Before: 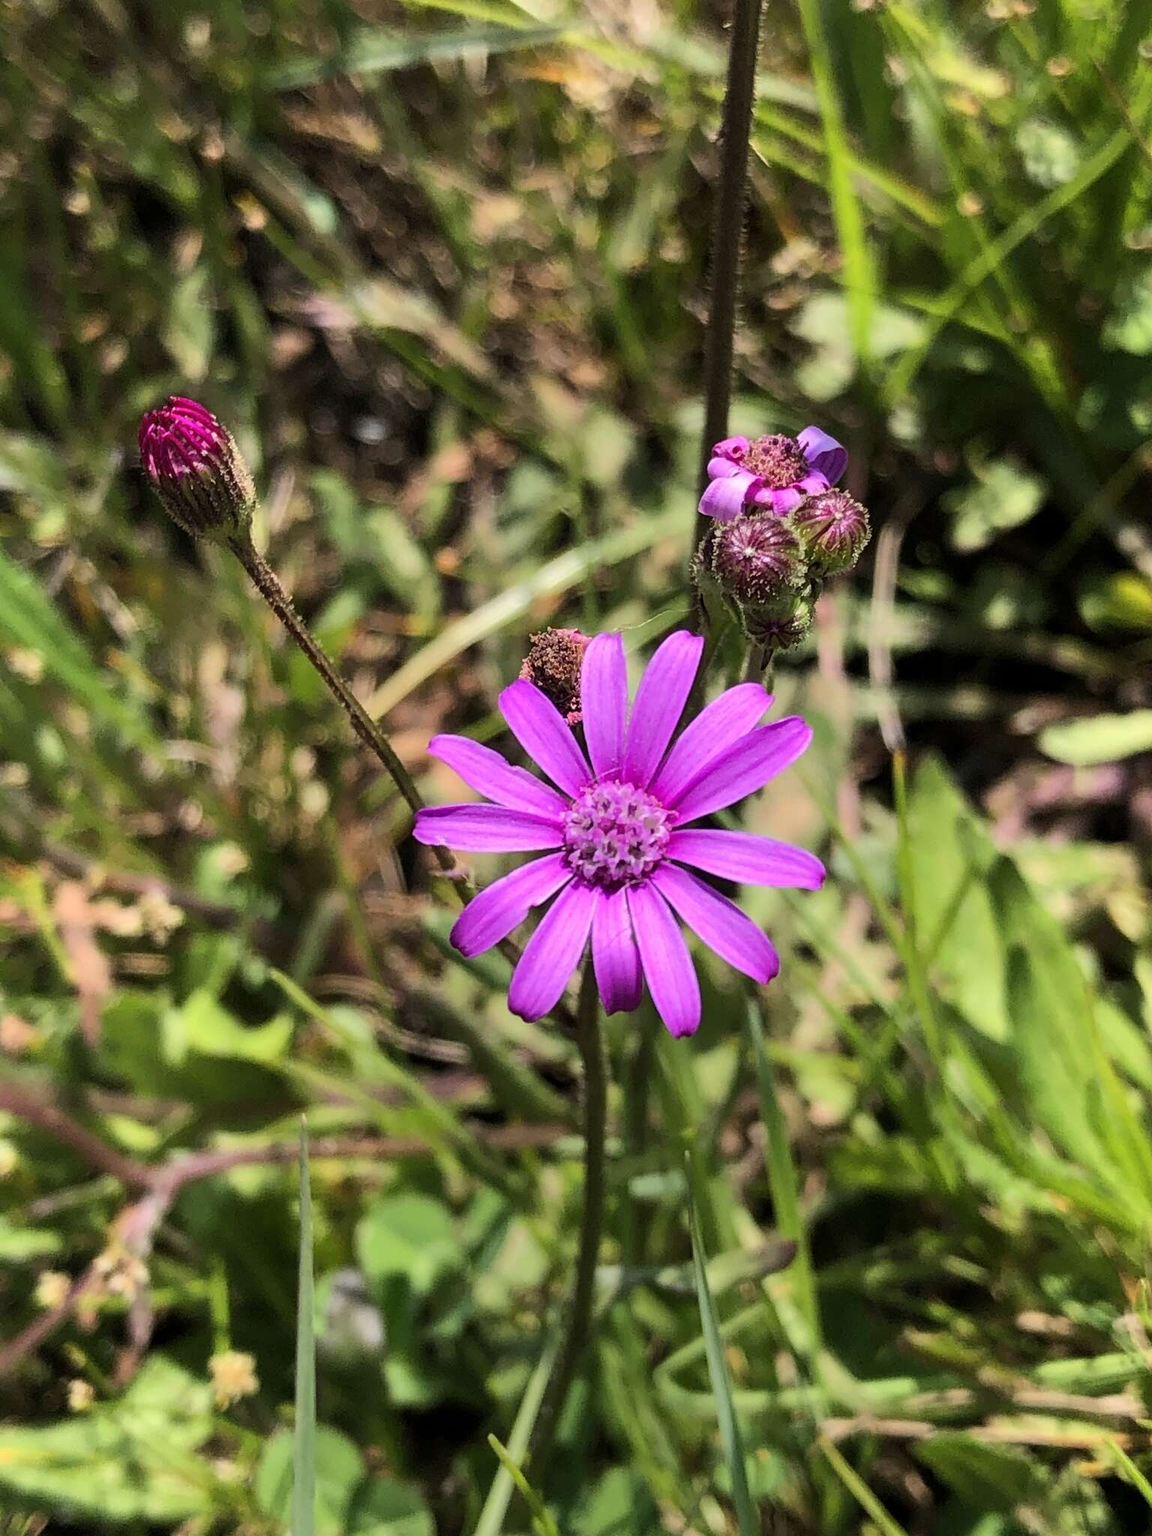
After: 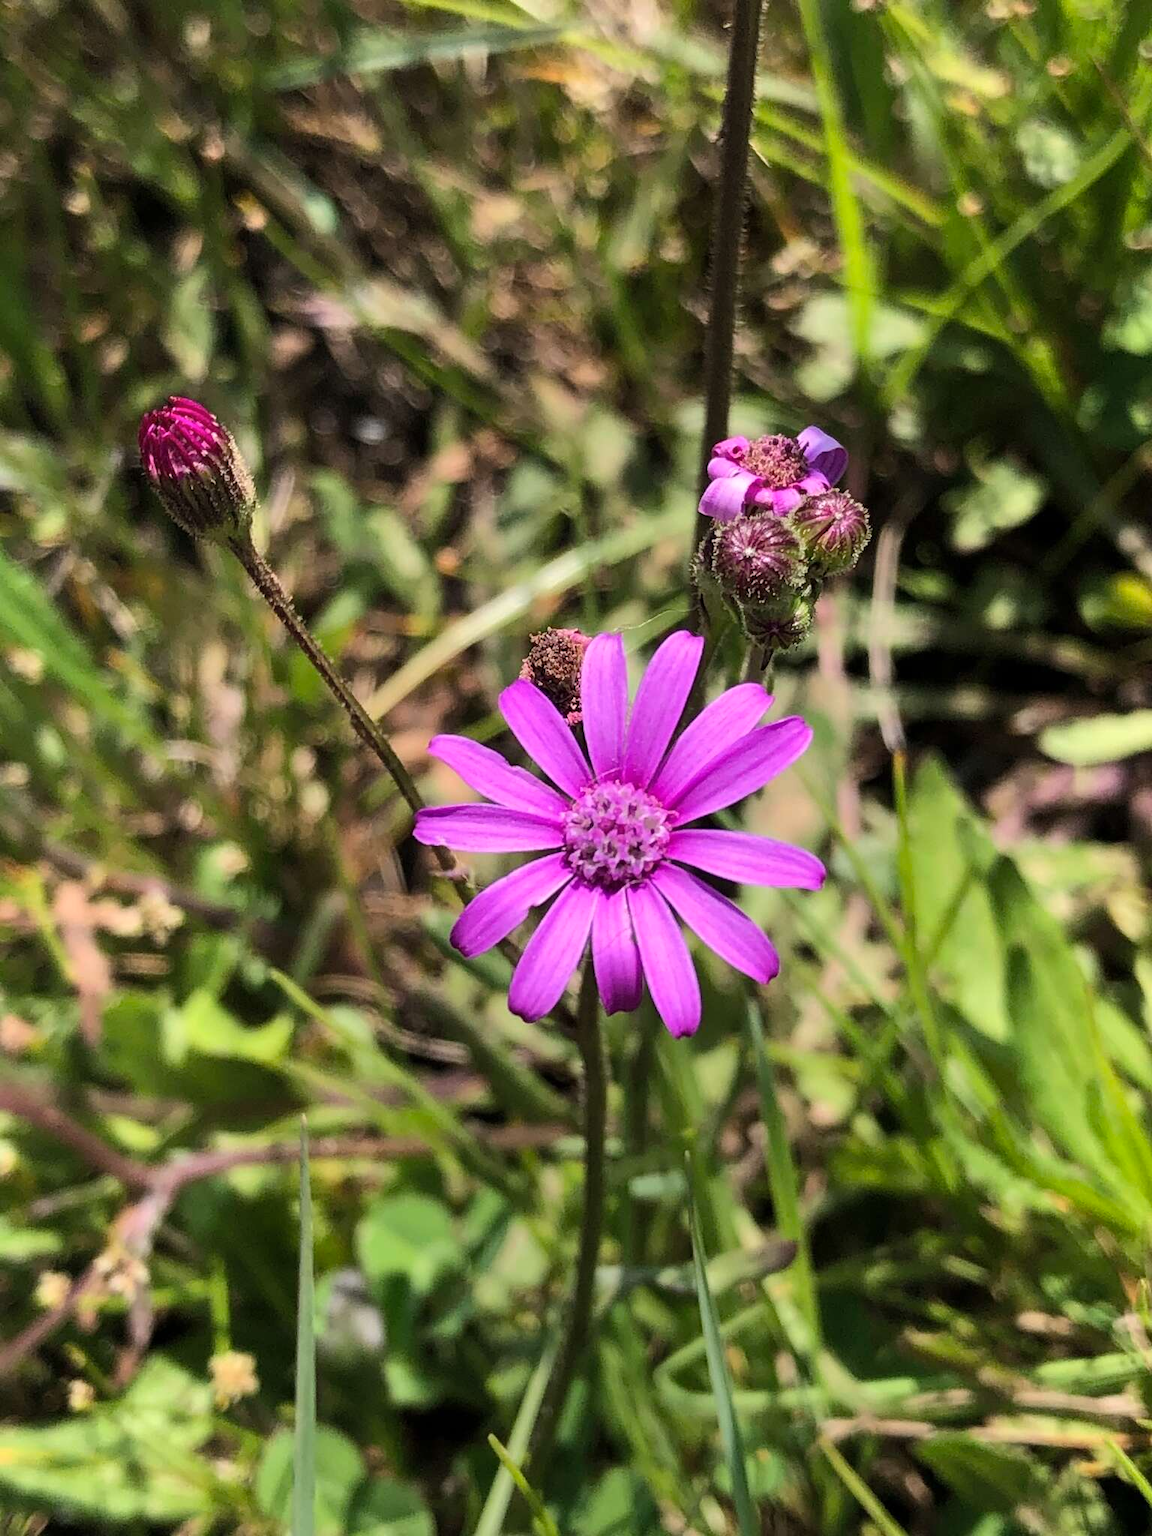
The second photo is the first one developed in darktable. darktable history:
color zones: curves: ch1 [(0, 0.469) (0.01, 0.469) (0.12, 0.446) (0.248, 0.469) (0.5, 0.5) (0.748, 0.5) (0.99, 0.469) (1, 0.469)]
shadows and highlights: shadows 12, white point adjustment 1.2, soften with gaussian
contrast brightness saturation: saturation -0.05
